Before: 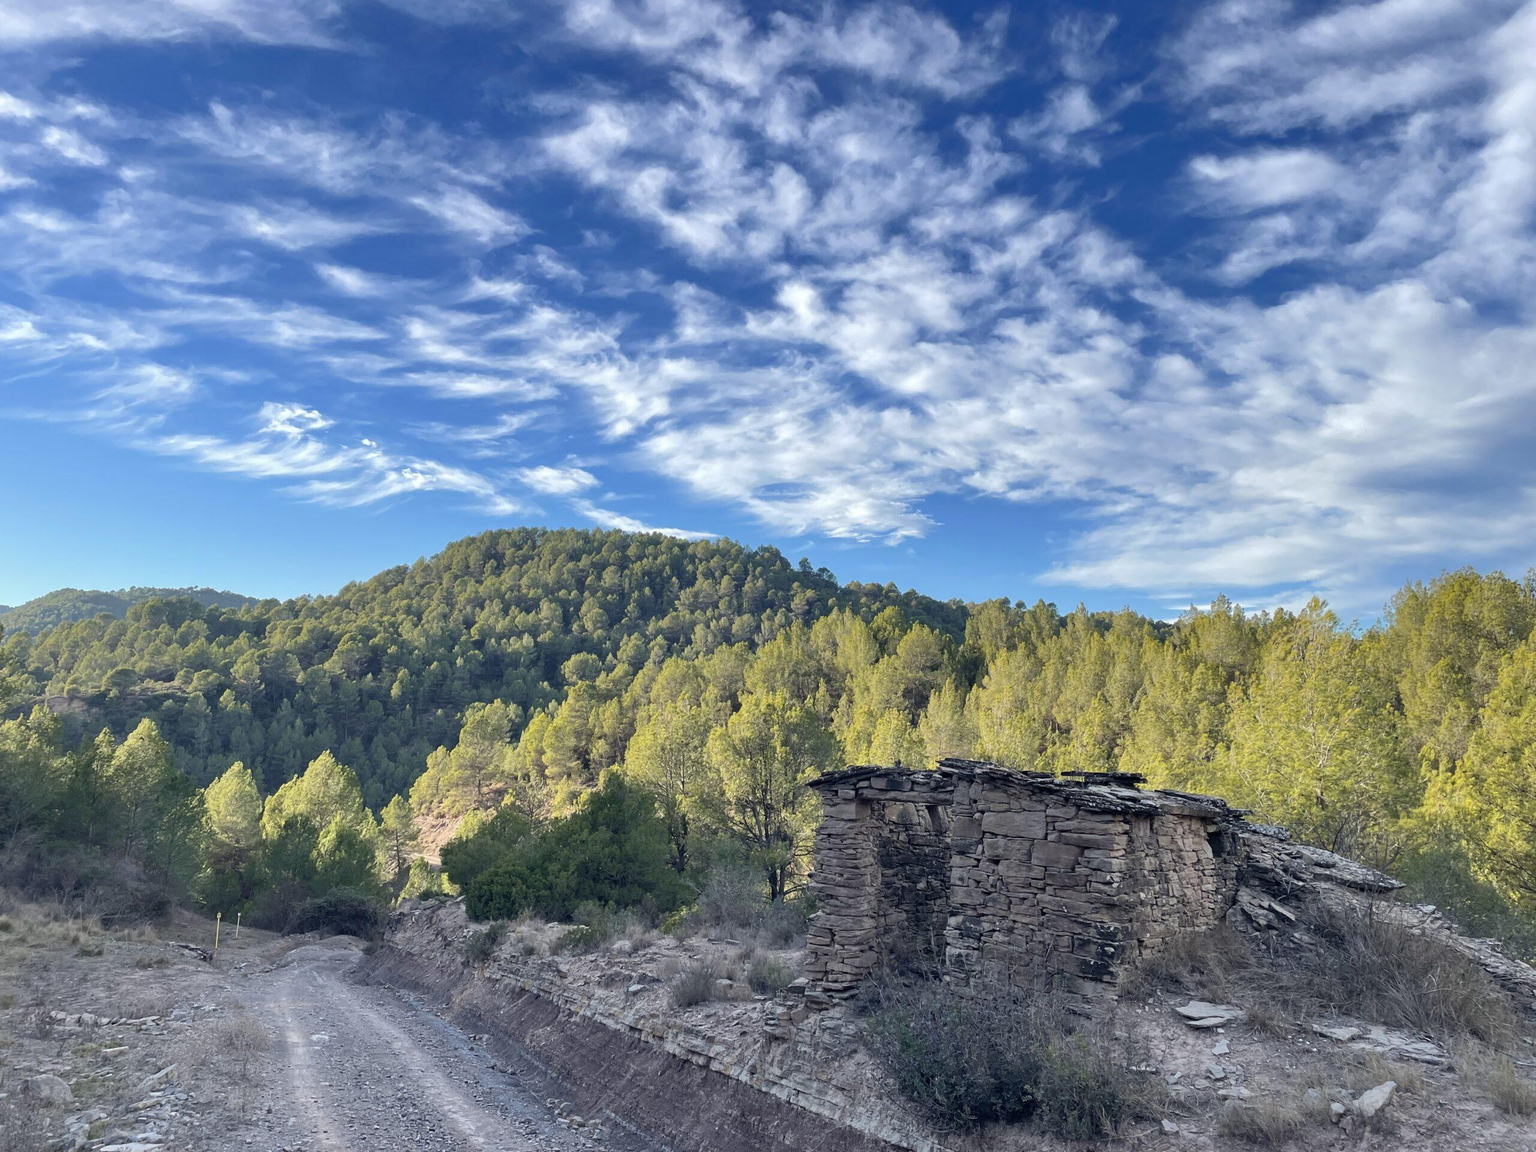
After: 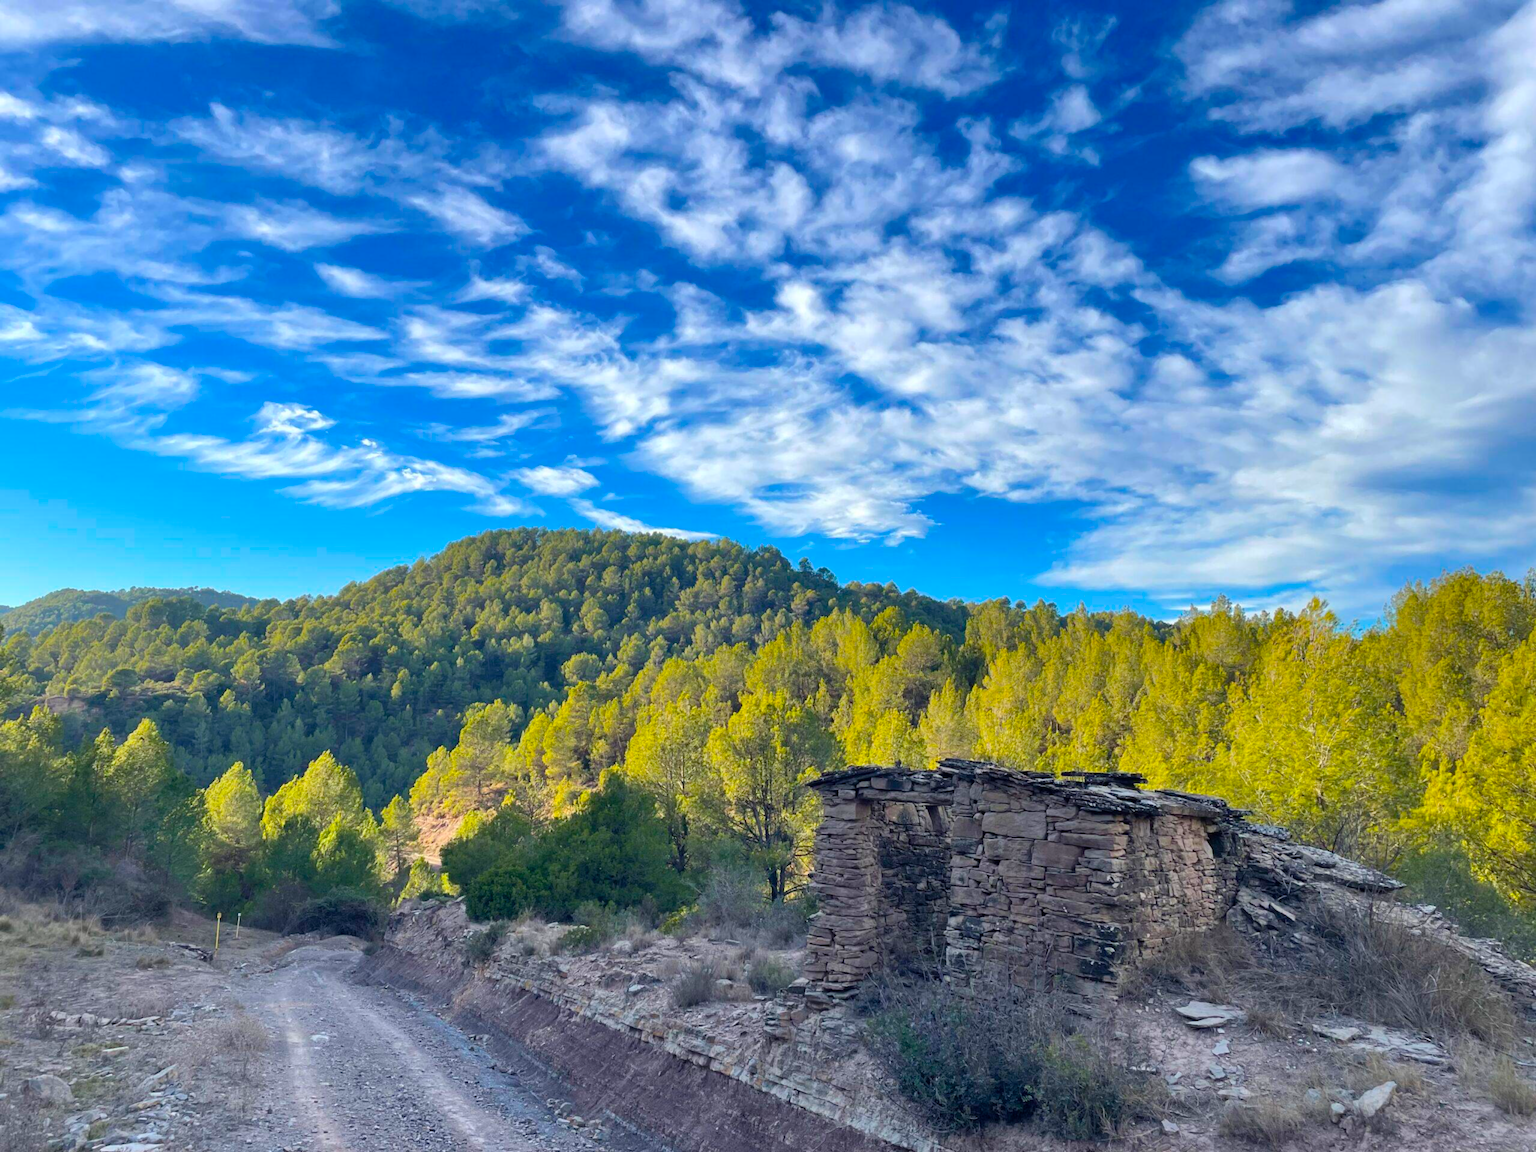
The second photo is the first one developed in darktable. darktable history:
lowpass: radius 0.5, unbound 0
color balance rgb: linear chroma grading › global chroma 15%, perceptual saturation grading › global saturation 30%
